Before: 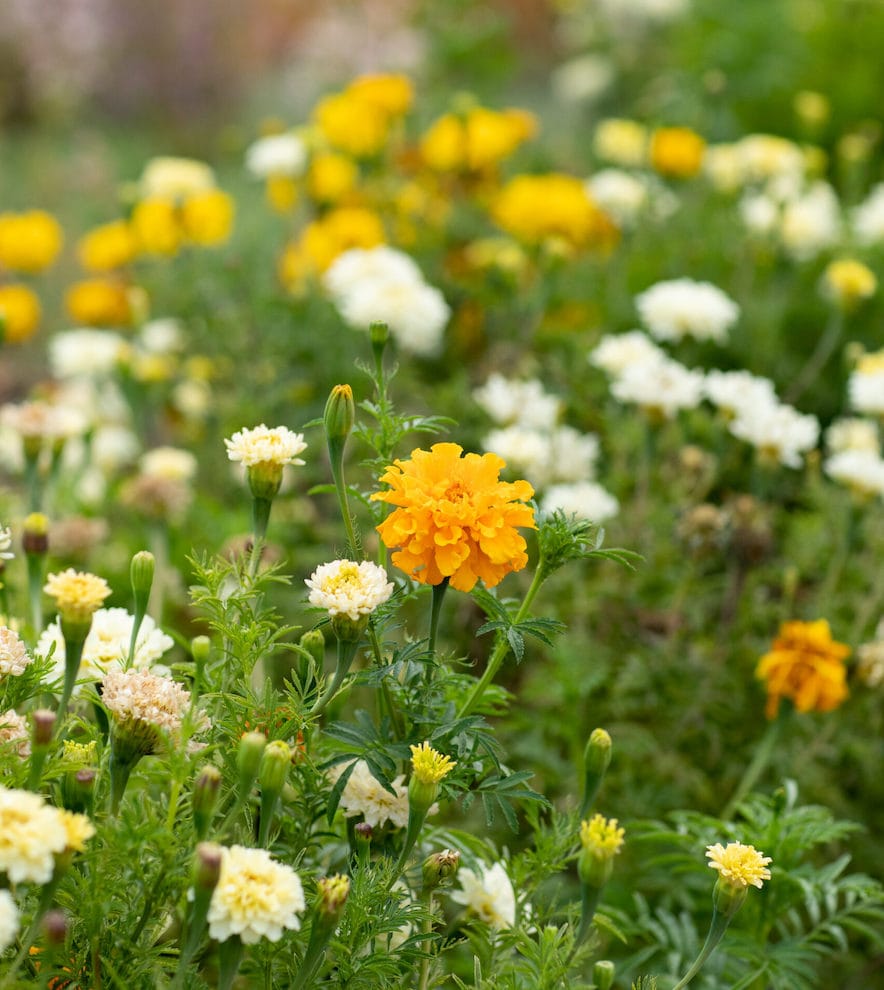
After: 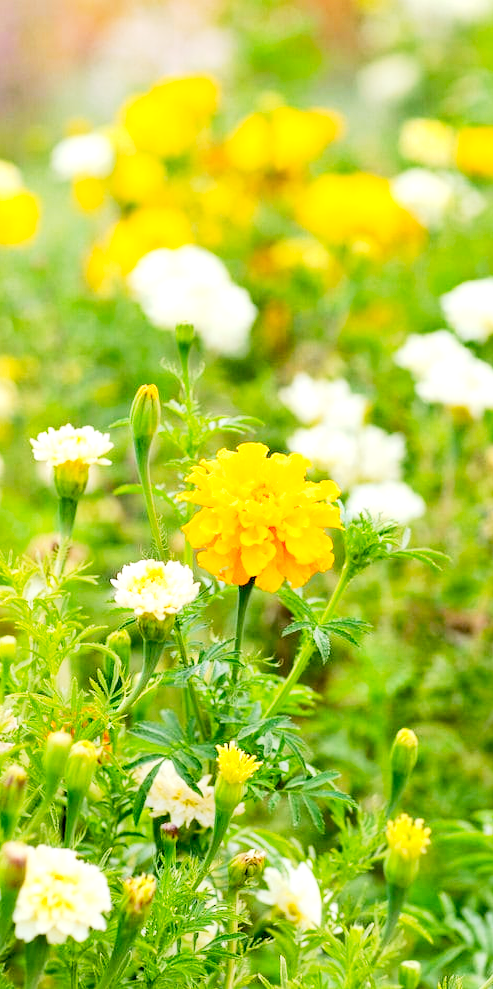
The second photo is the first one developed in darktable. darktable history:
contrast brightness saturation: brightness 0.087, saturation 0.193
crop: left 22.025%, right 22.151%, bottom 0.012%
exposure: exposure 0.633 EV, compensate highlight preservation false
tone curve: curves: ch0 [(0, 0) (0.082, 0.02) (0.129, 0.078) (0.275, 0.301) (0.67, 0.809) (1, 1)], preserve colors none
tone equalizer: -8 EV -1.86 EV, -7 EV -1.13 EV, -6 EV -1.6 EV
